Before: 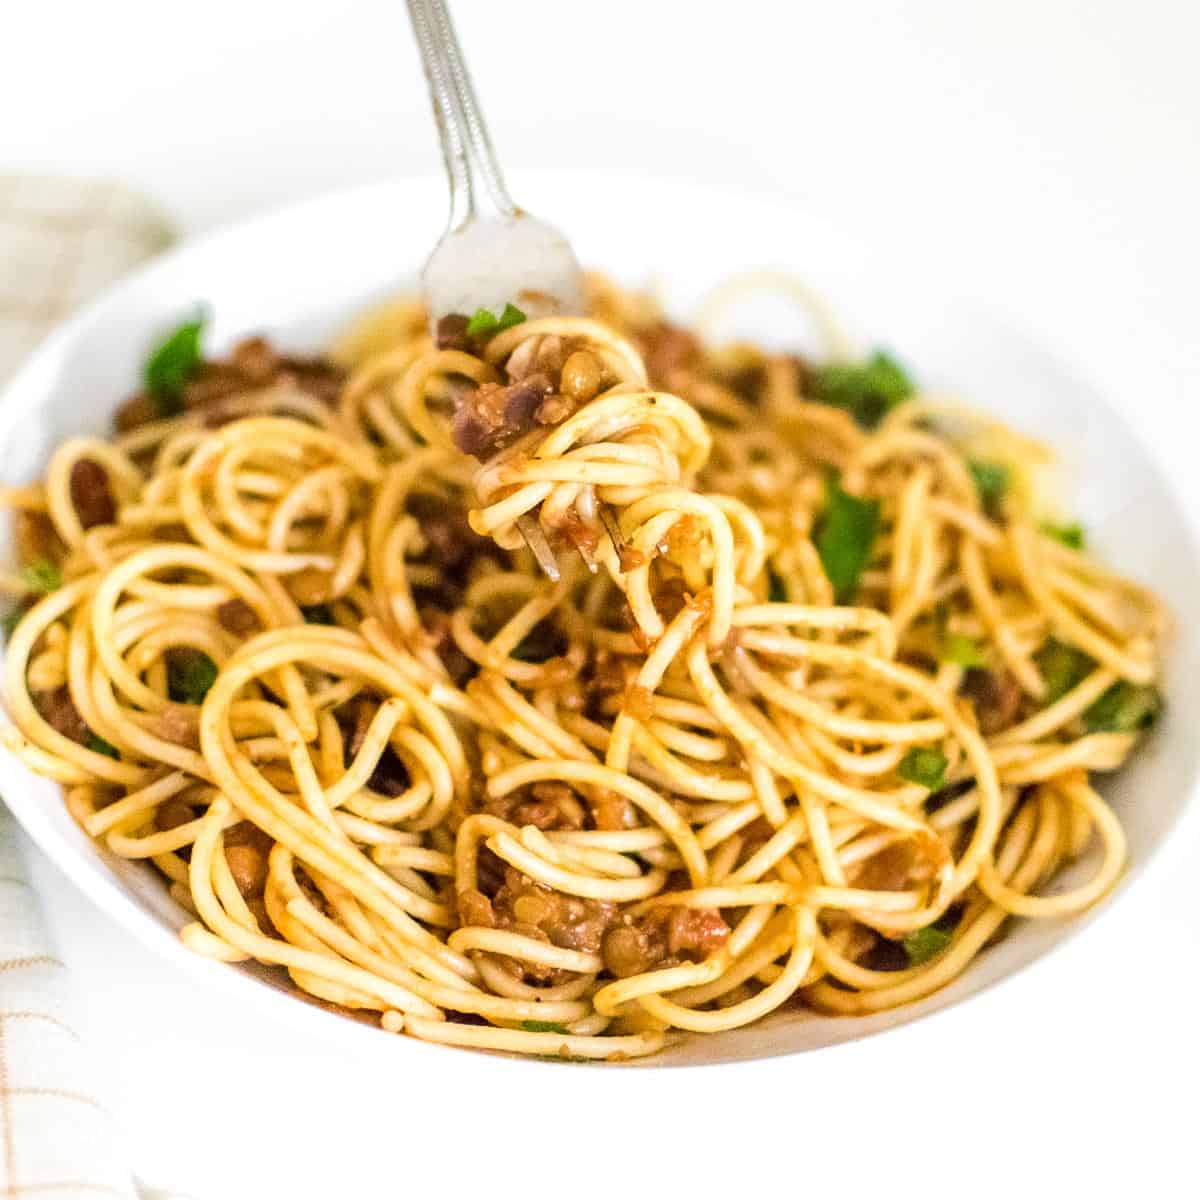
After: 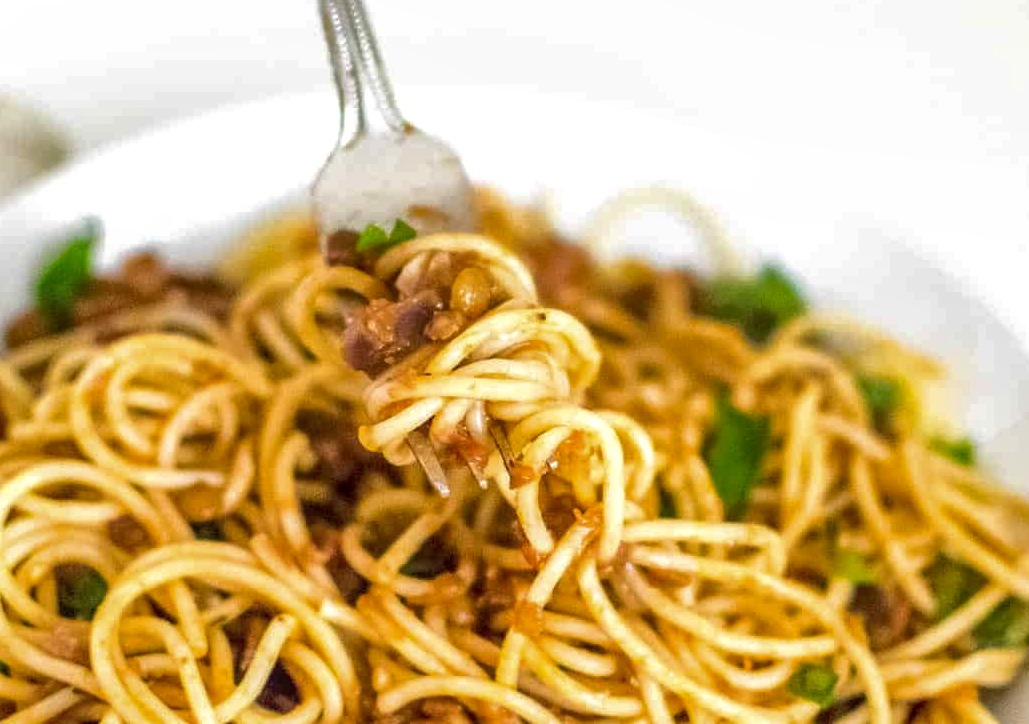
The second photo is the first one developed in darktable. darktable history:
local contrast: on, module defaults
shadows and highlights: on, module defaults
crop and rotate: left 9.242%, top 7.083%, right 4.995%, bottom 32.507%
